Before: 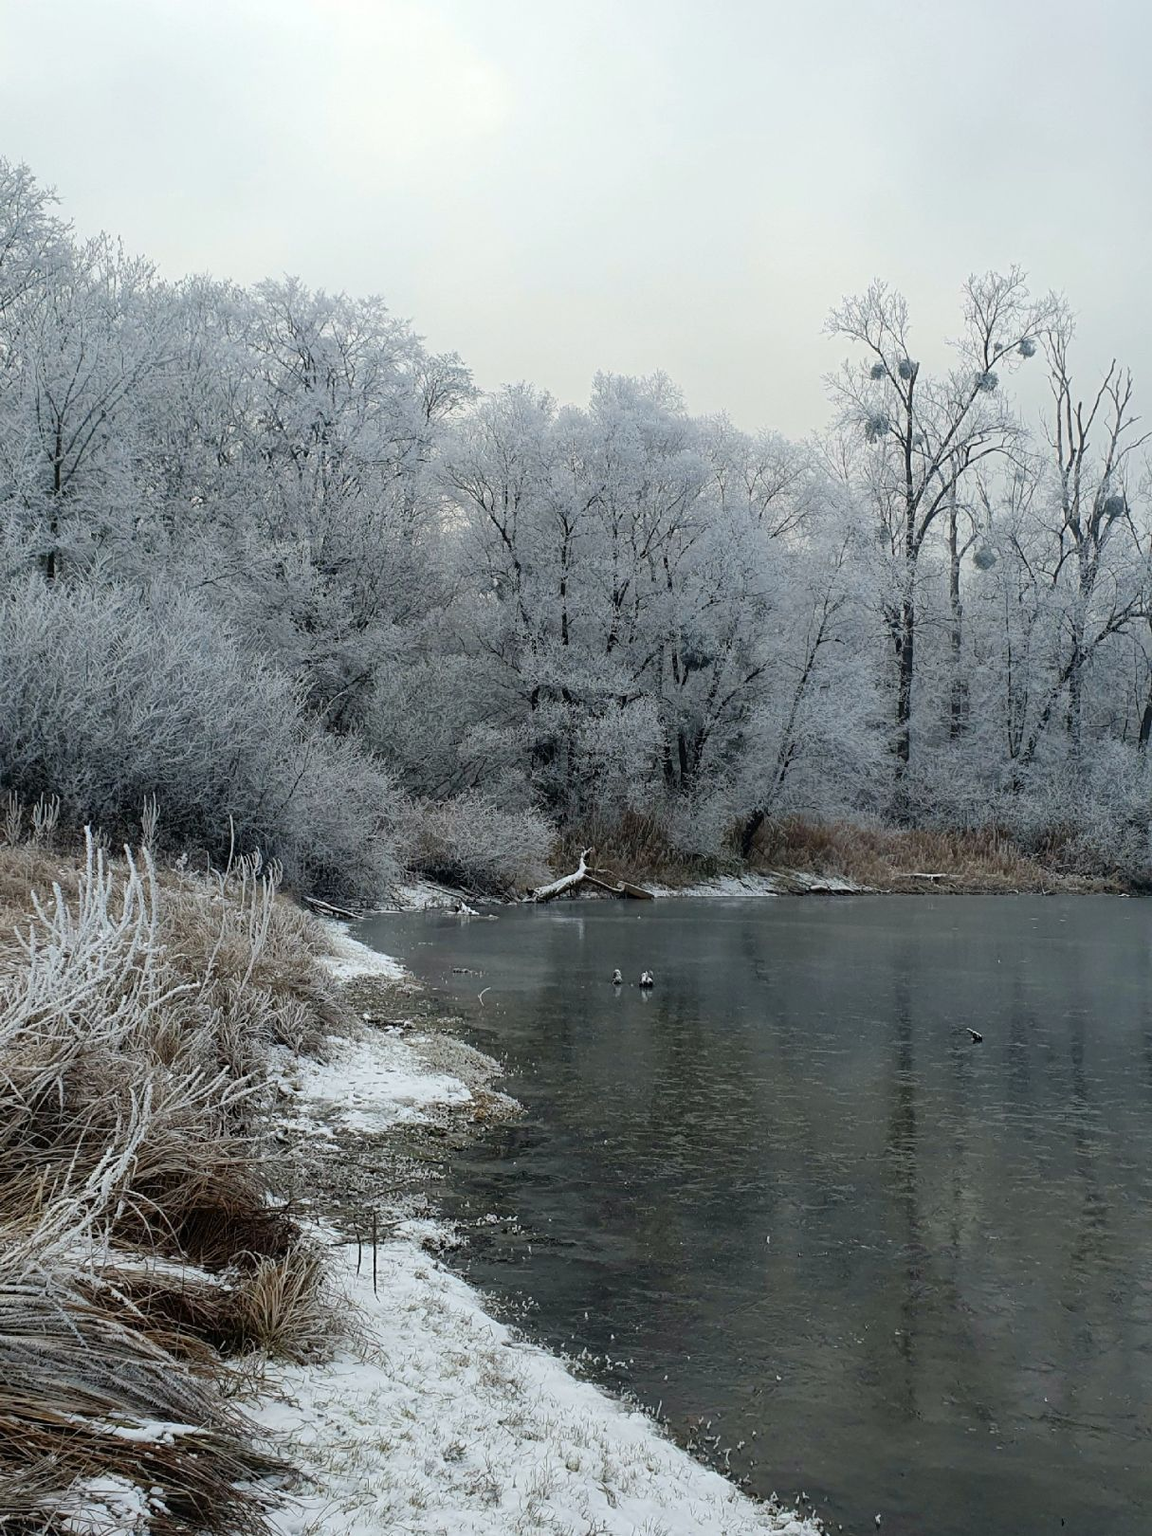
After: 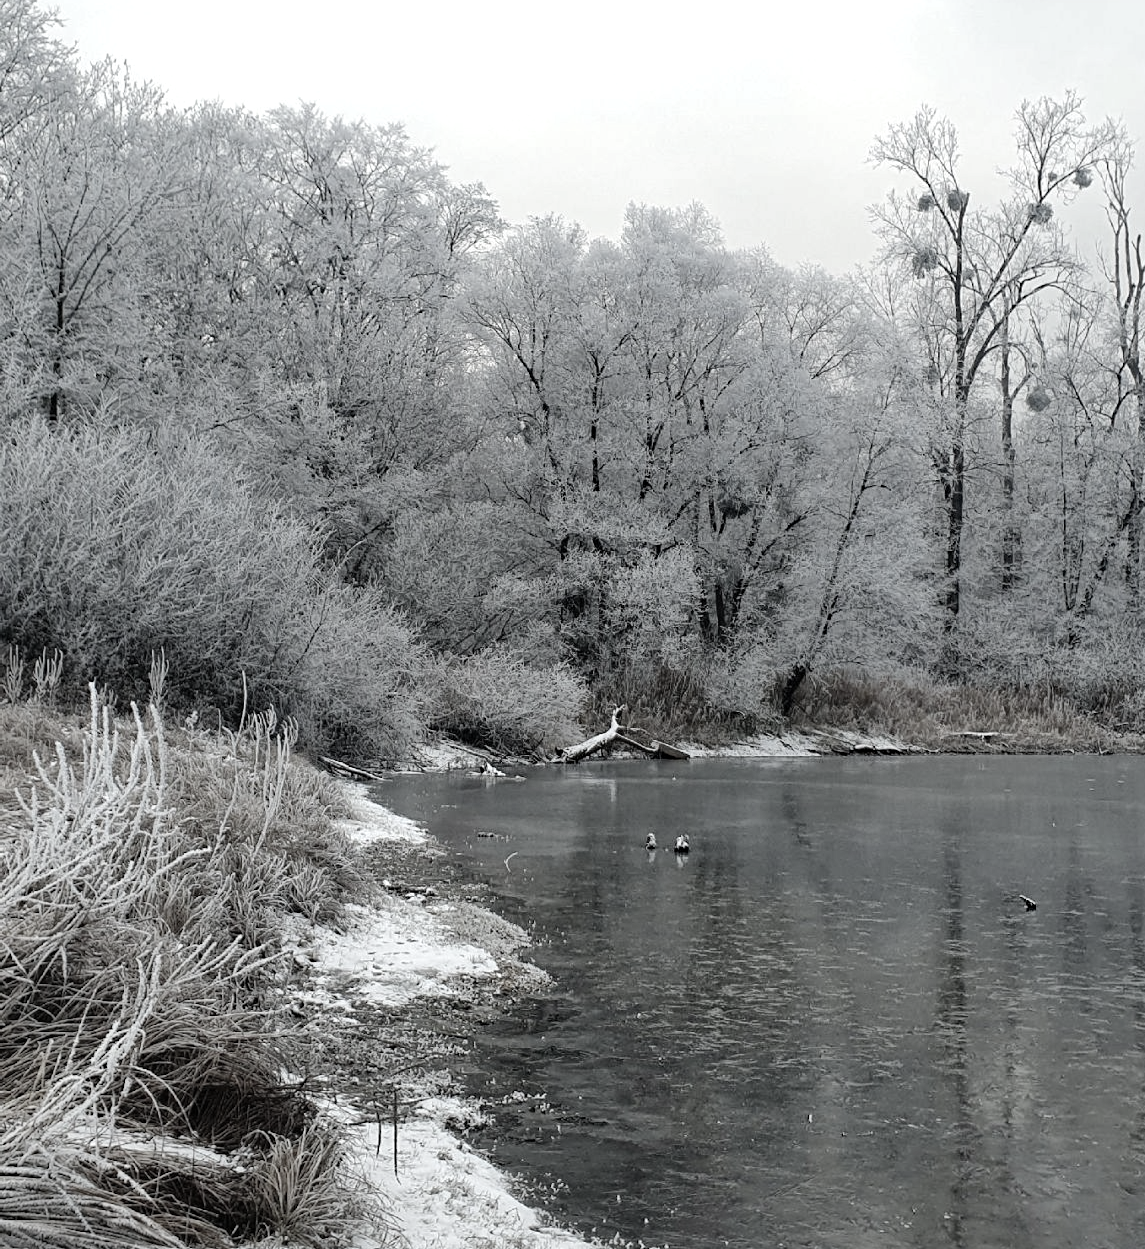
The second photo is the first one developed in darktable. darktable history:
shadows and highlights: radius 110.86, shadows 51.09, white point adjustment 9.16, highlights -4.17, highlights color adjustment 32.2%, soften with gaussian
crop and rotate: angle 0.03°, top 11.643%, right 5.651%, bottom 11.189%
color correction: saturation 0.3
haze removal: compatibility mode true, adaptive false
